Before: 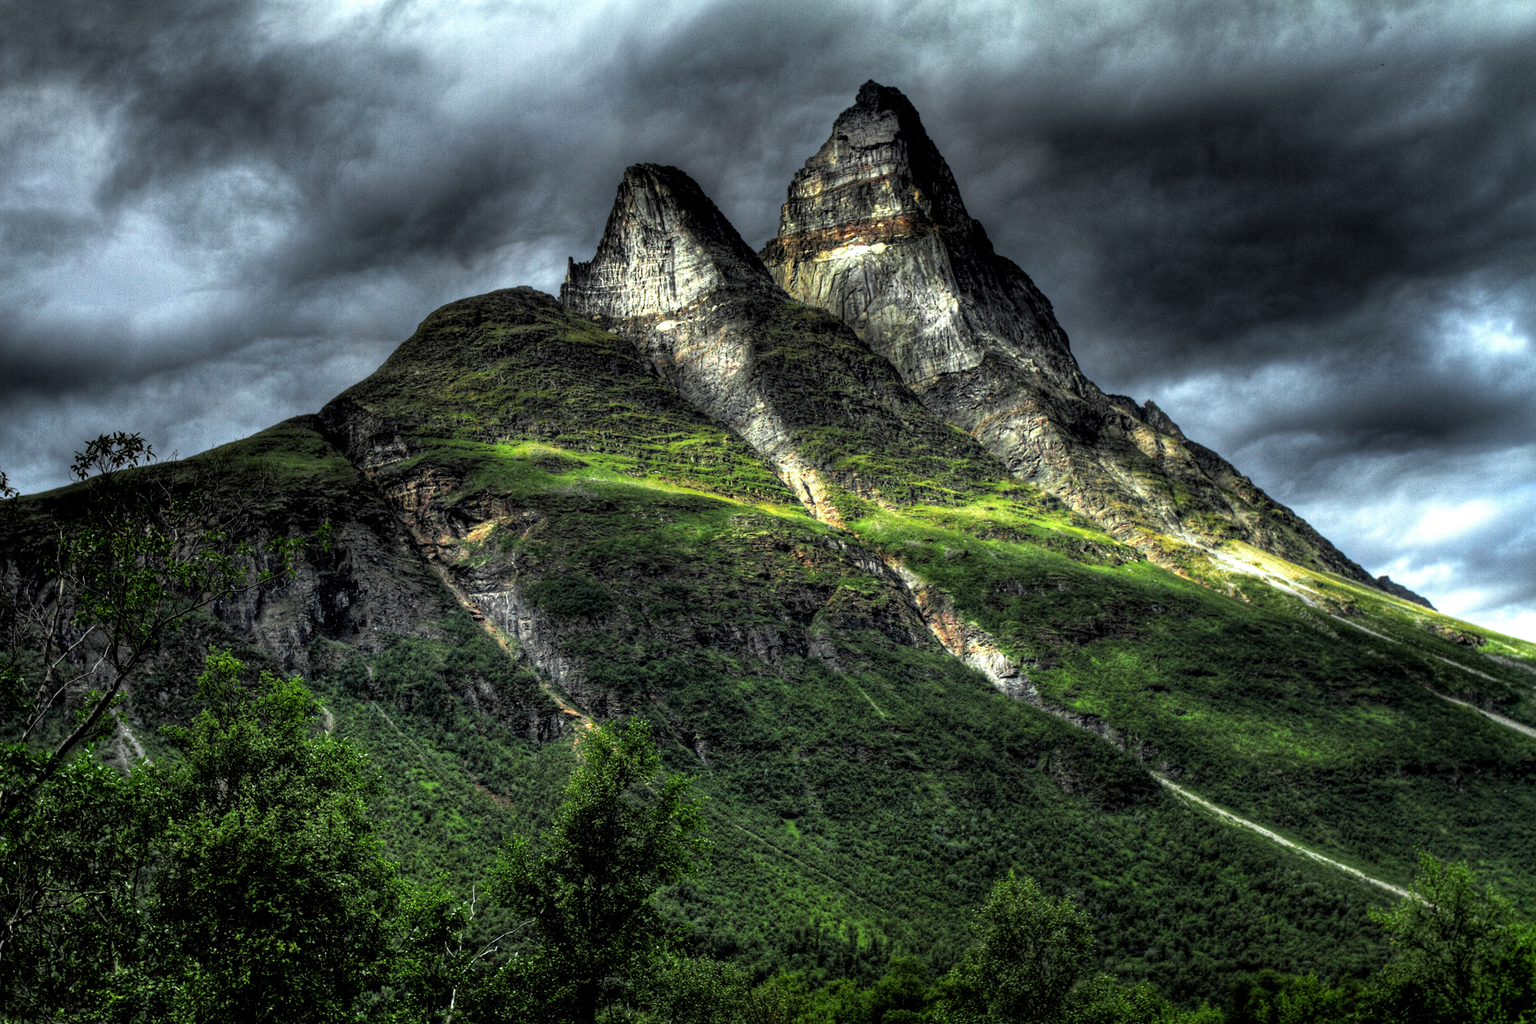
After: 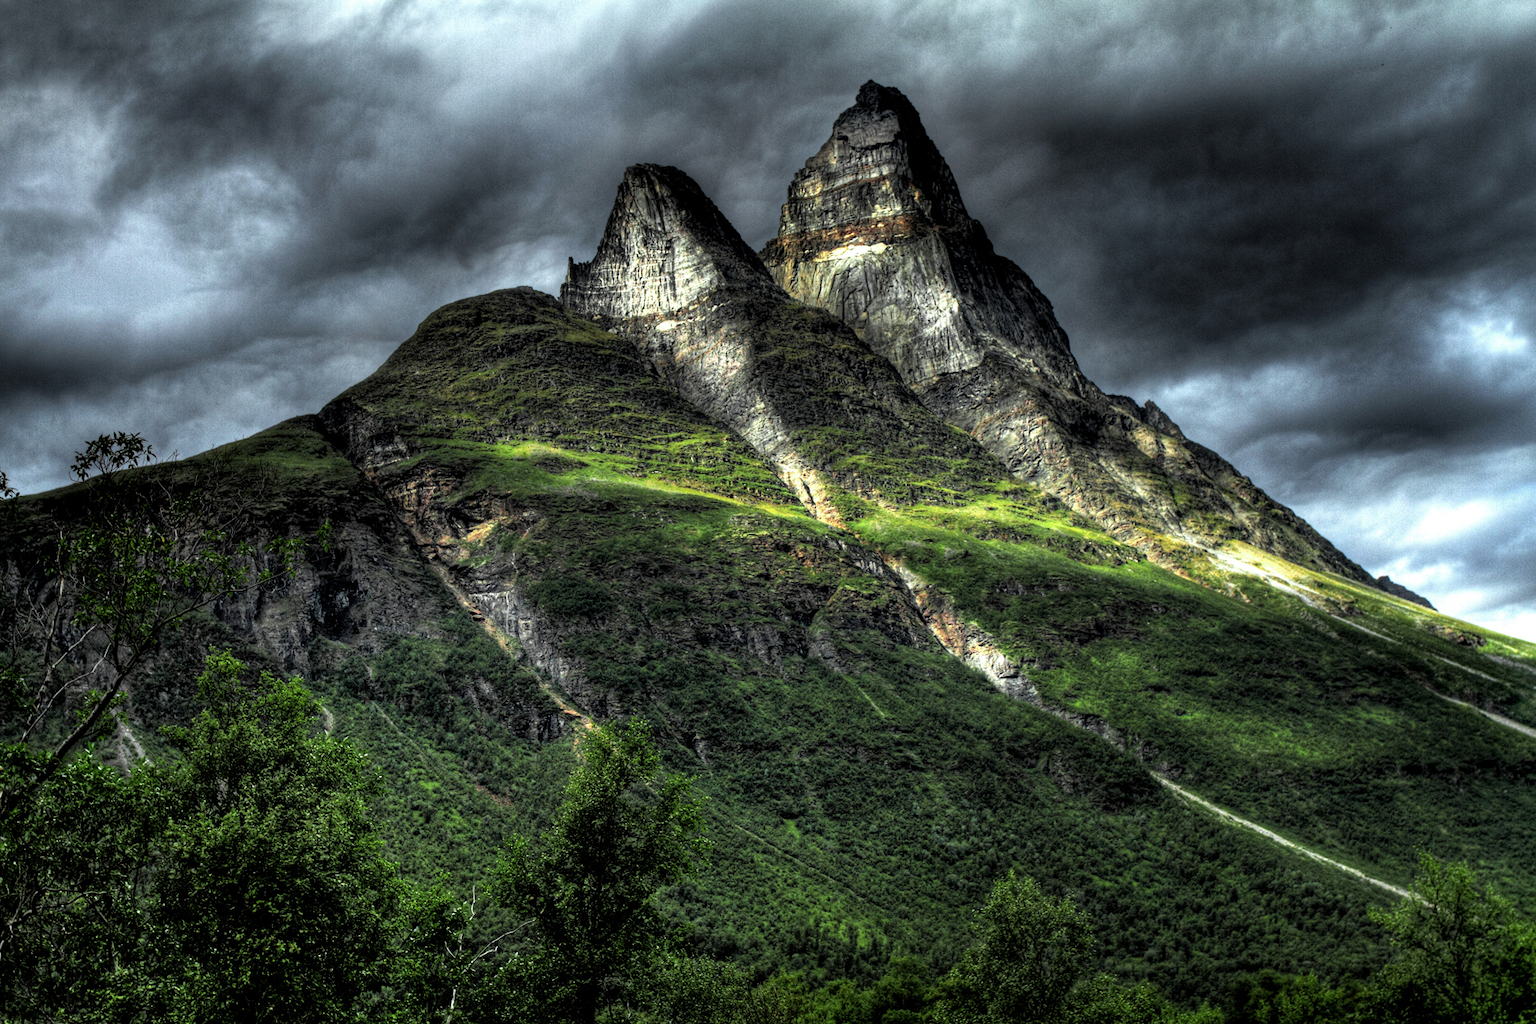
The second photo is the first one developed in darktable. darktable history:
contrast brightness saturation: saturation -0.063
levels: mode automatic, levels [0.062, 0.494, 0.925]
